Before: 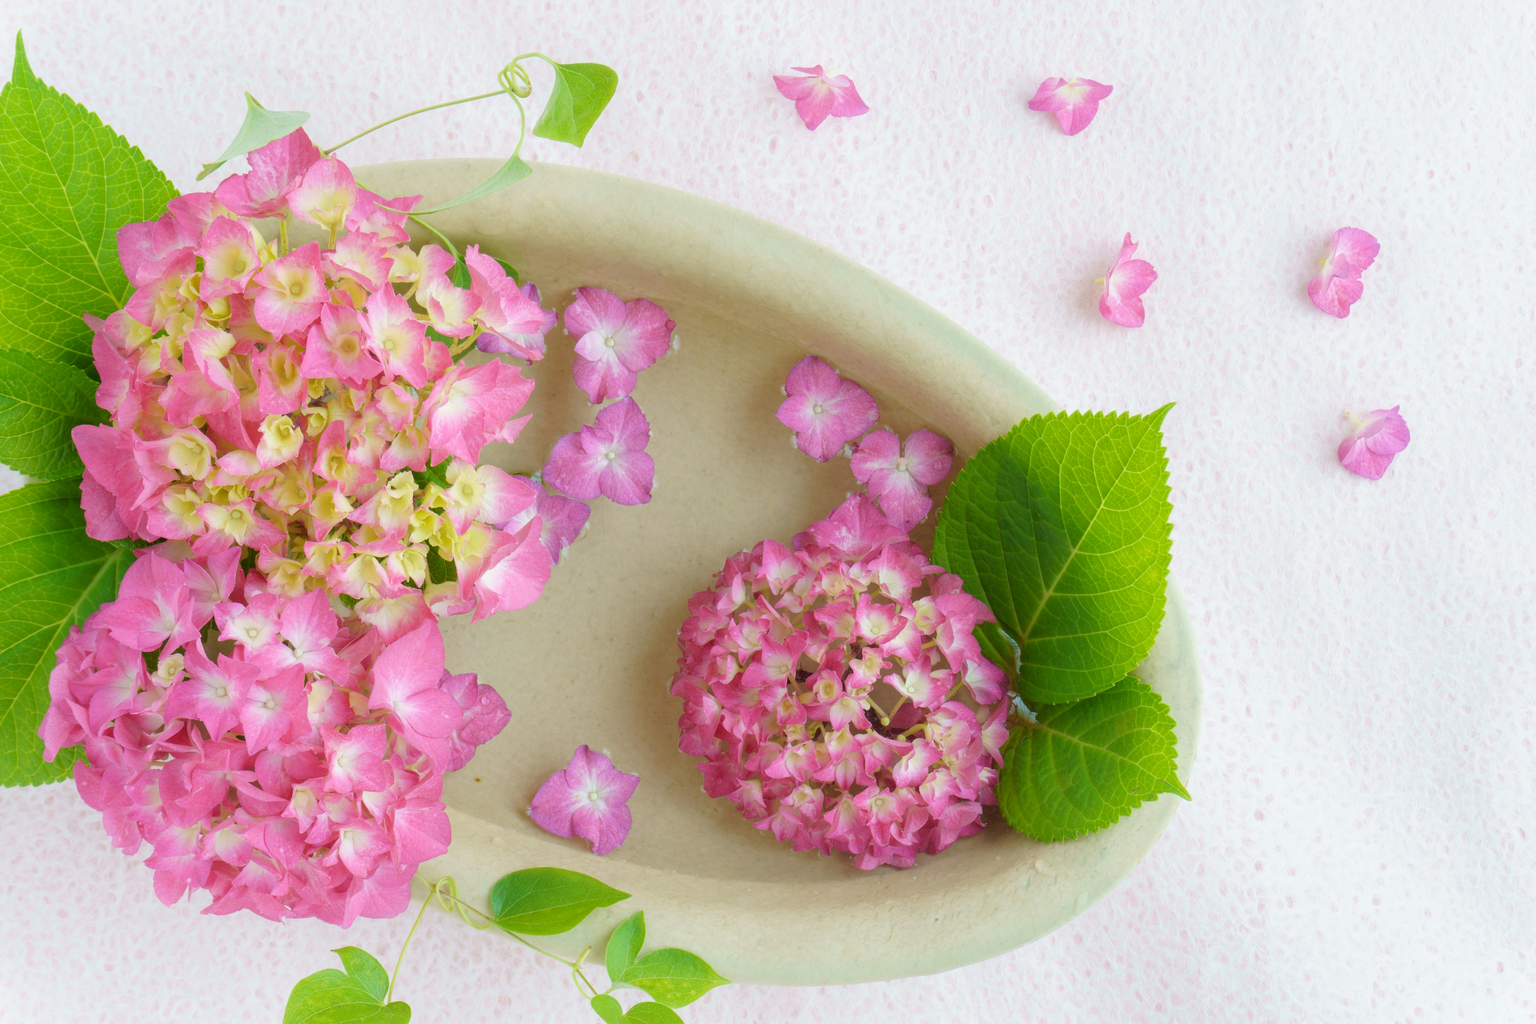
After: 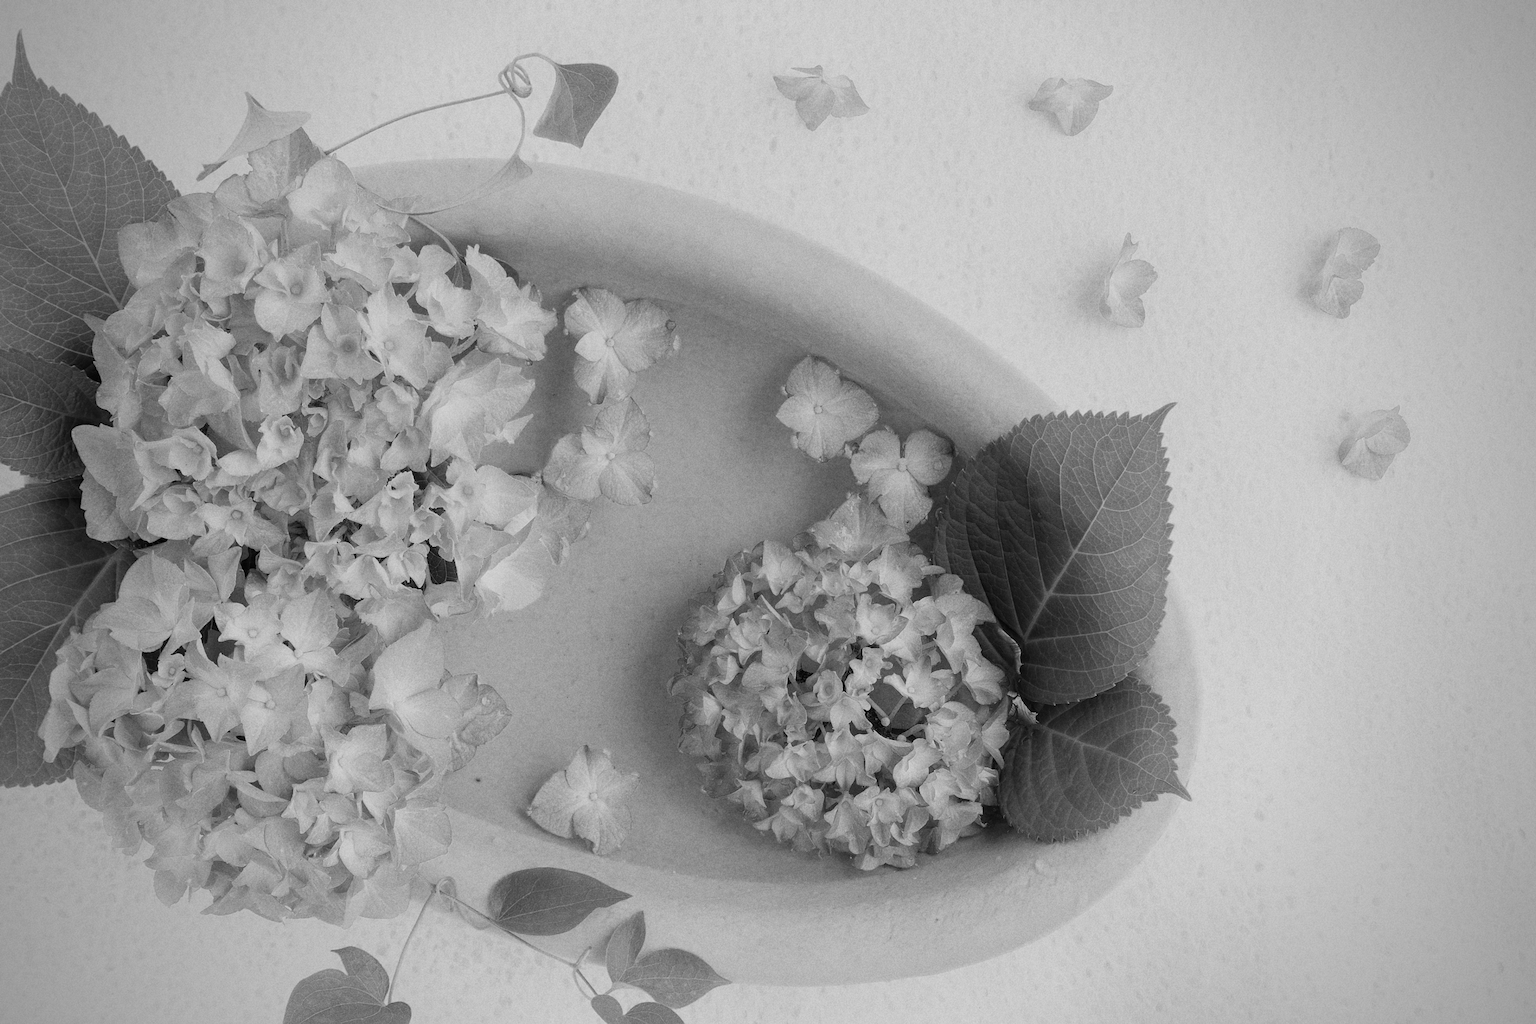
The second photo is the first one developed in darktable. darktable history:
color calibration "B&W: ILFORD DELTA 100": output gray [0.246, 0.254, 0.501, 0], gray › normalize channels true, illuminant same as pipeline (D50), adaptation XYZ, x 0.346, y 0.359, gamut compression 0
filmic rgb #1: black relative exposure -7.65 EV, white relative exposure 4.56 EV, hardness 3.61
grain: on, module defaults
sharpen: on, module defaults
filmic rgb: black relative exposure -7.65 EV, white relative exposure 4.56 EV, hardness 3.61, contrast 1.106
vignetting: fall-off start 71.74%
